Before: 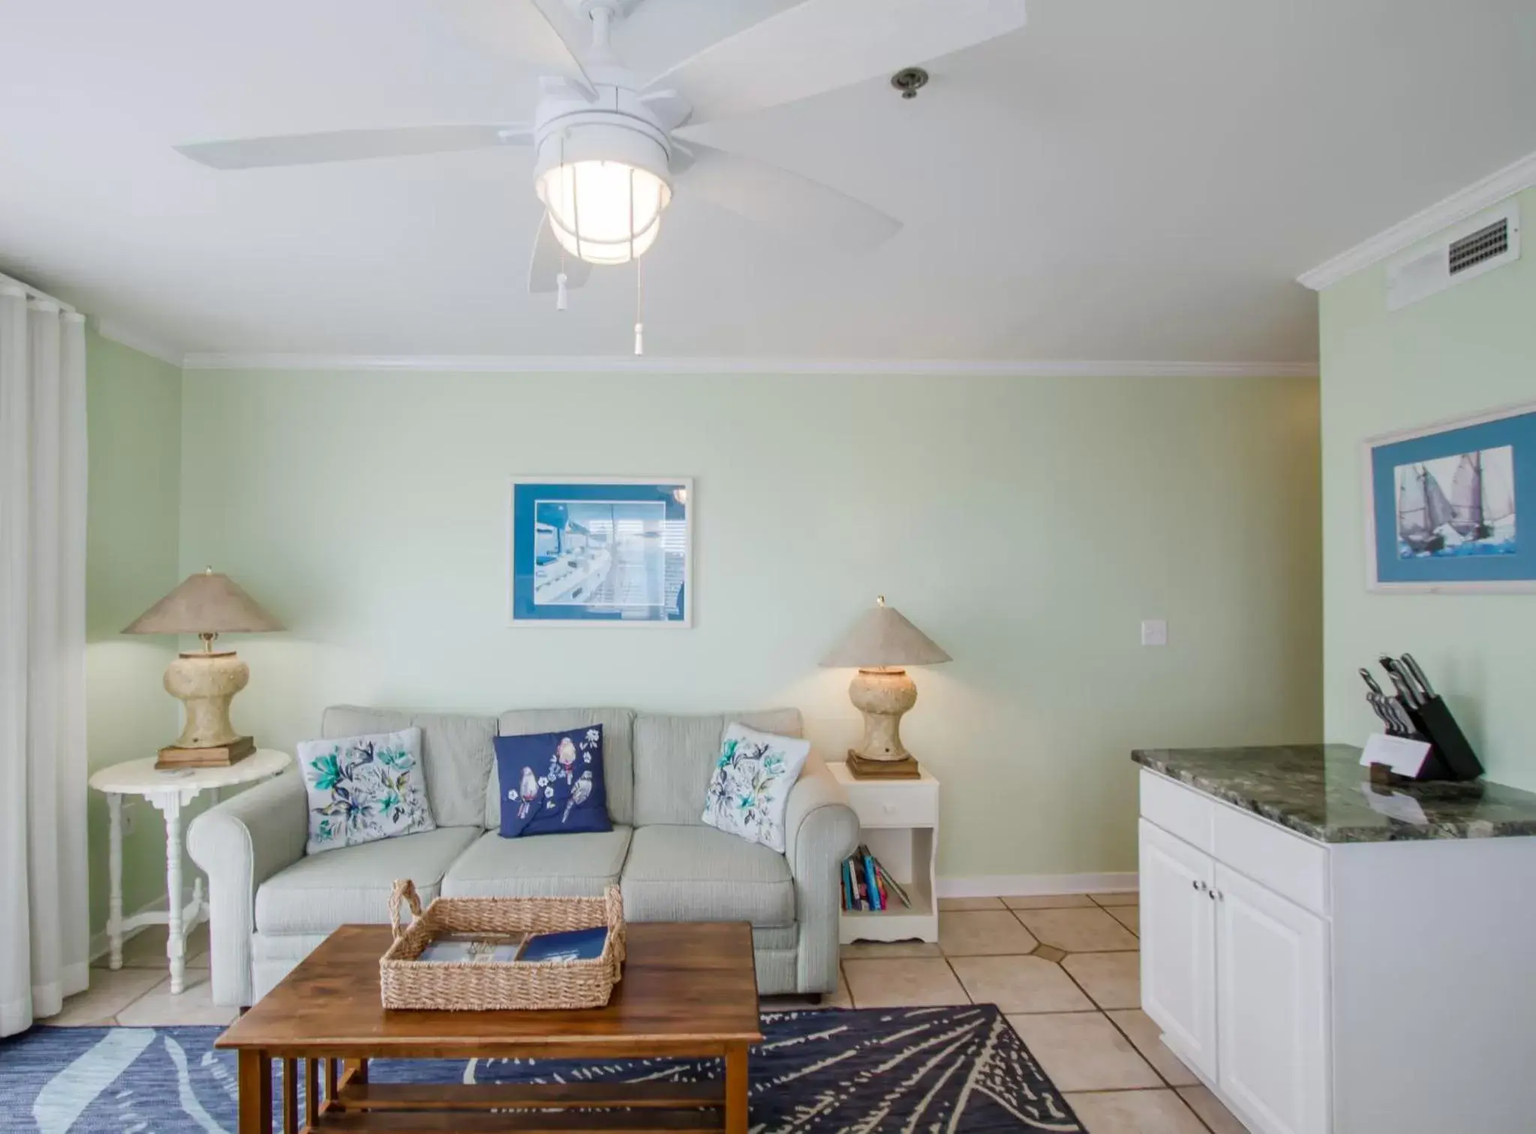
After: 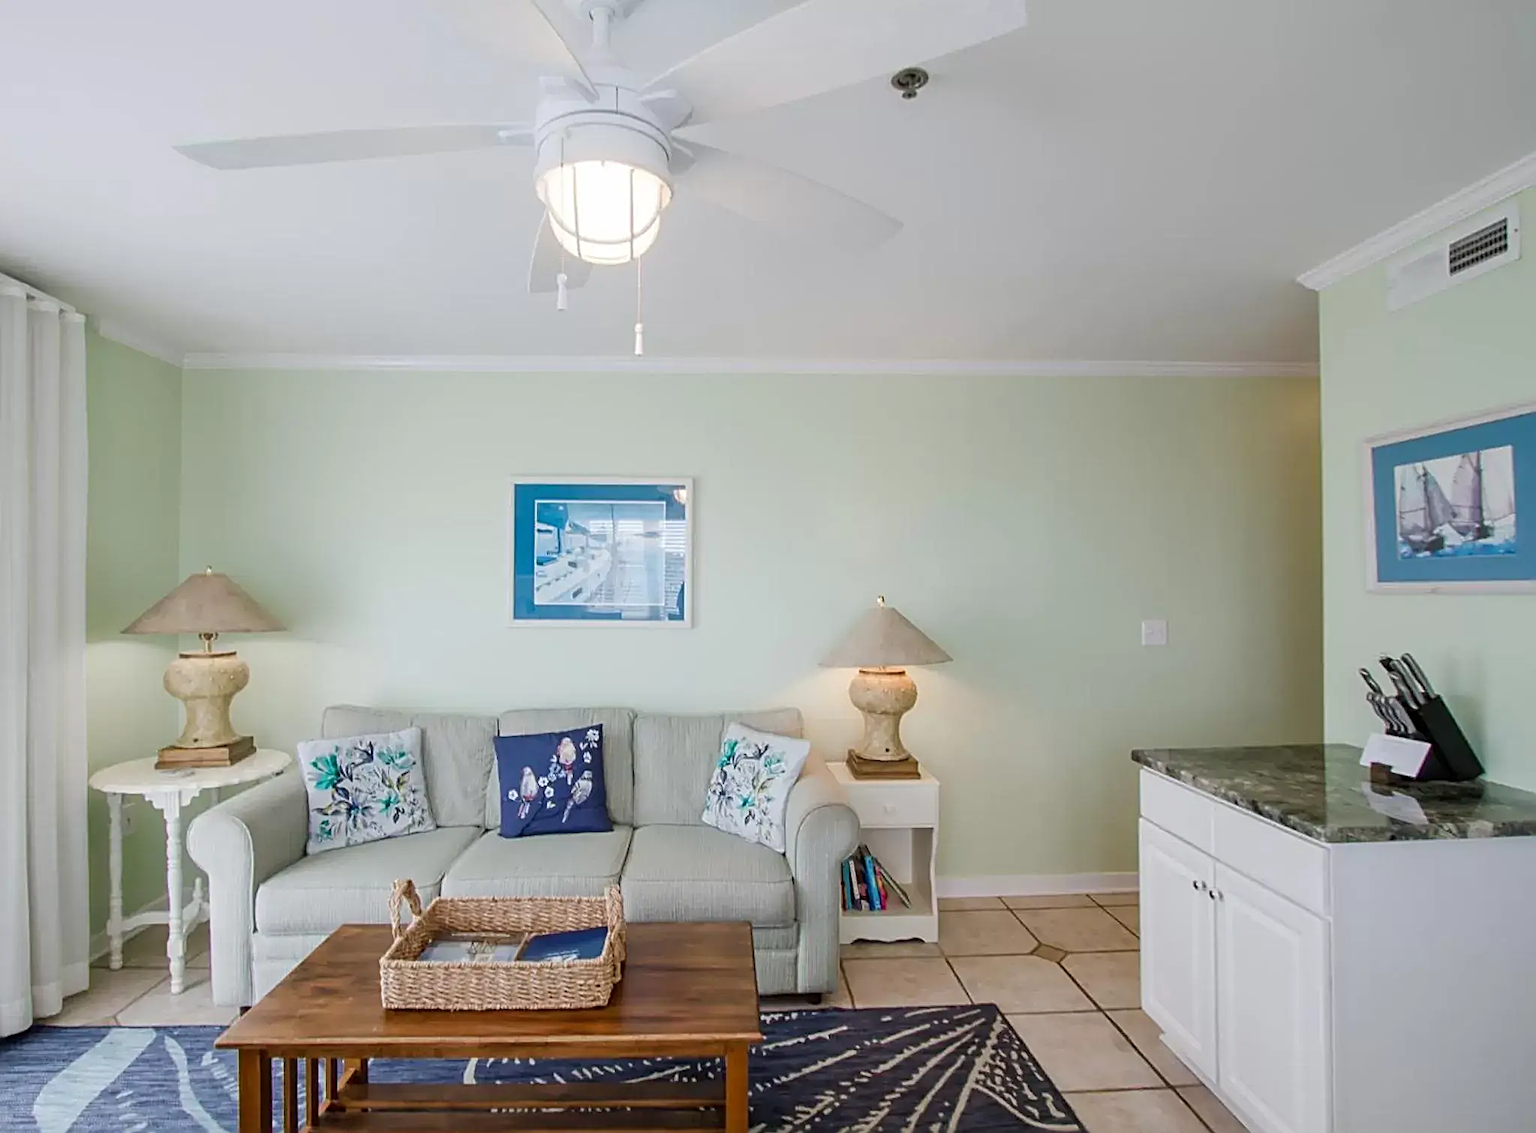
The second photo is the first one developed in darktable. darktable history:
white balance: red 1, blue 1
sharpen: radius 2.584, amount 0.688
